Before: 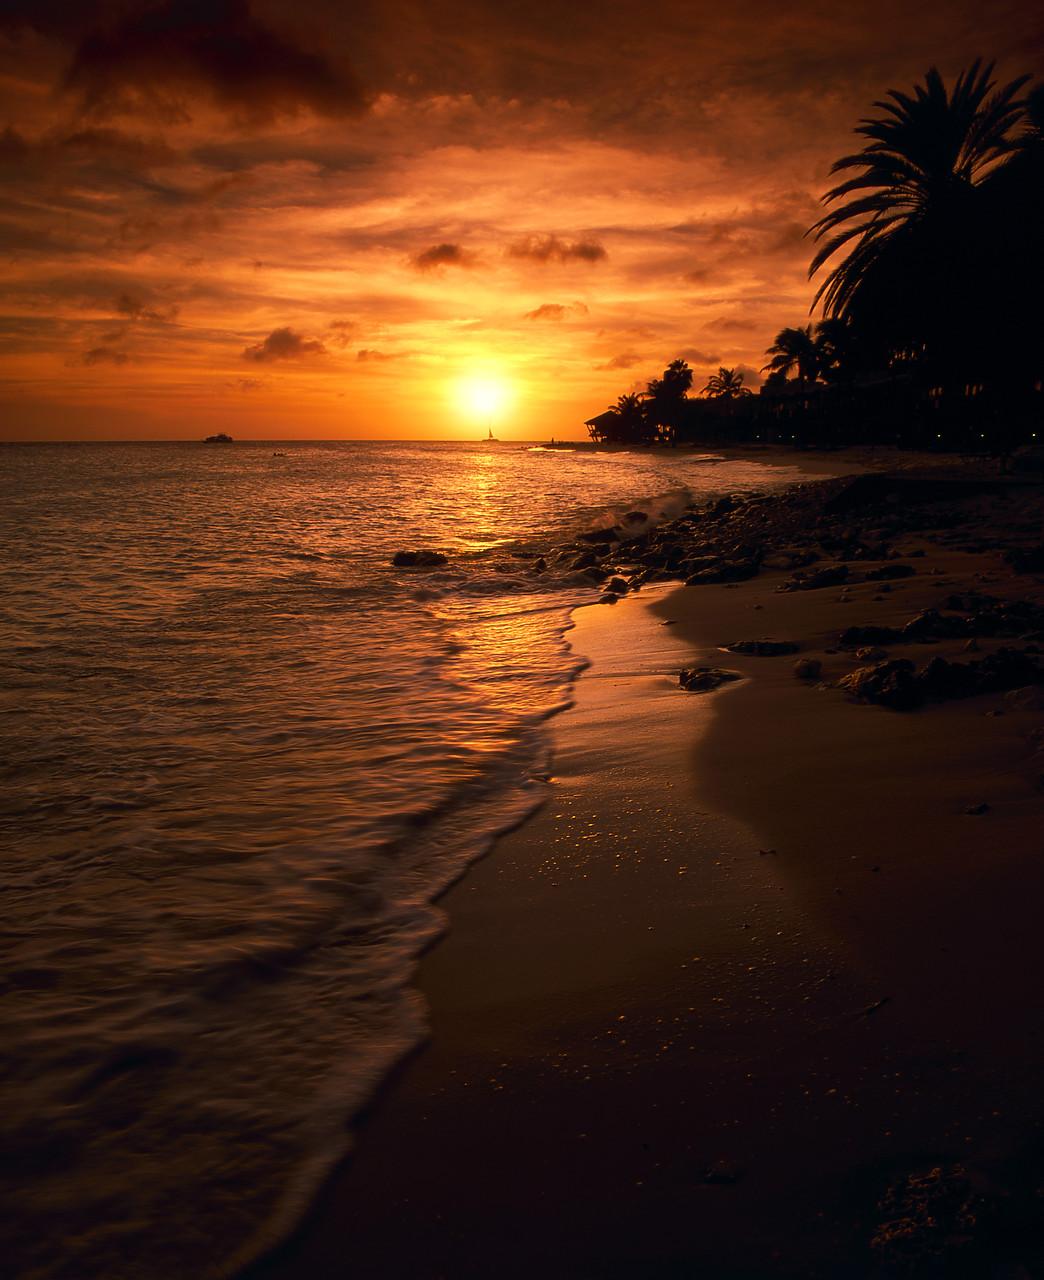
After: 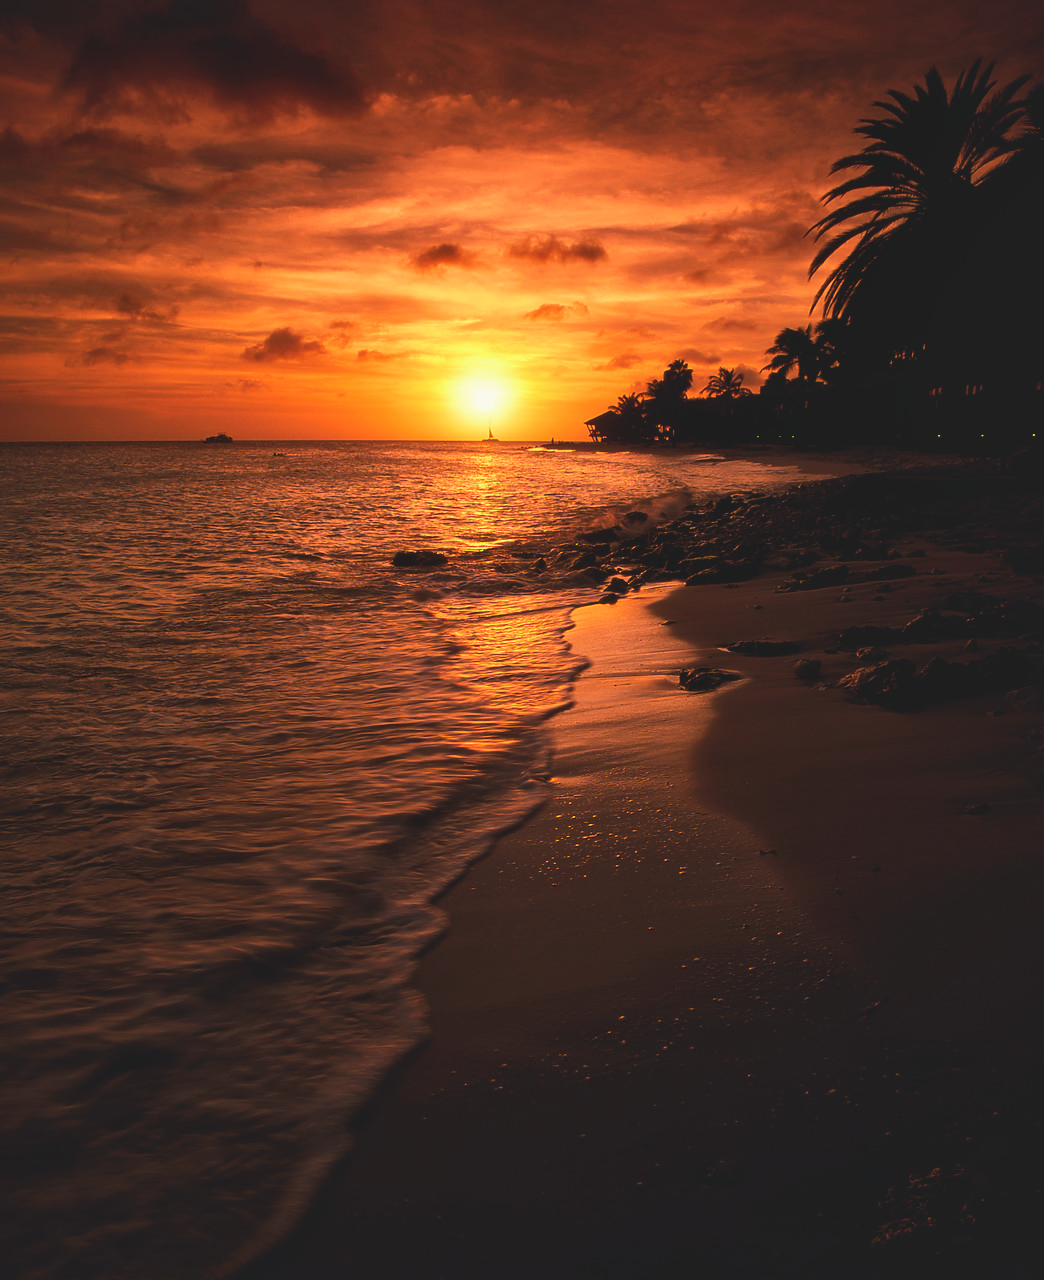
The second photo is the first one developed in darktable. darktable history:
exposure: black level correction -0.015, exposure -0.135 EV, compensate exposure bias true, compensate highlight preservation false
local contrast: mode bilateral grid, contrast 20, coarseness 49, detail 120%, midtone range 0.2
